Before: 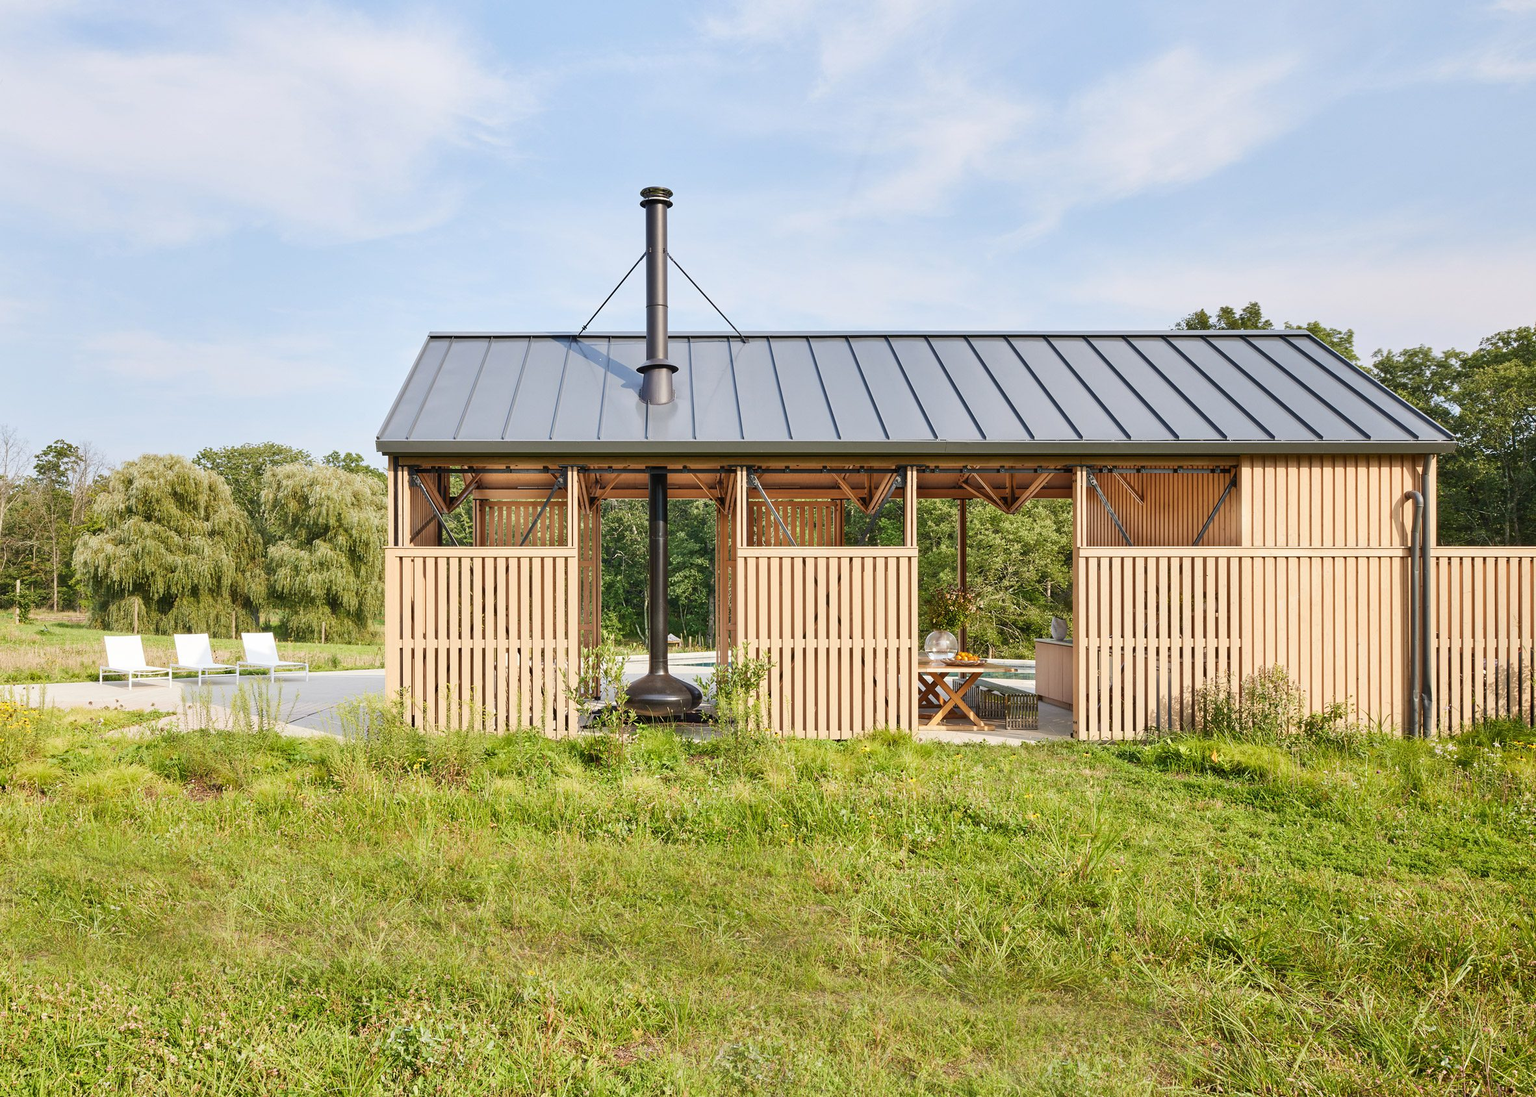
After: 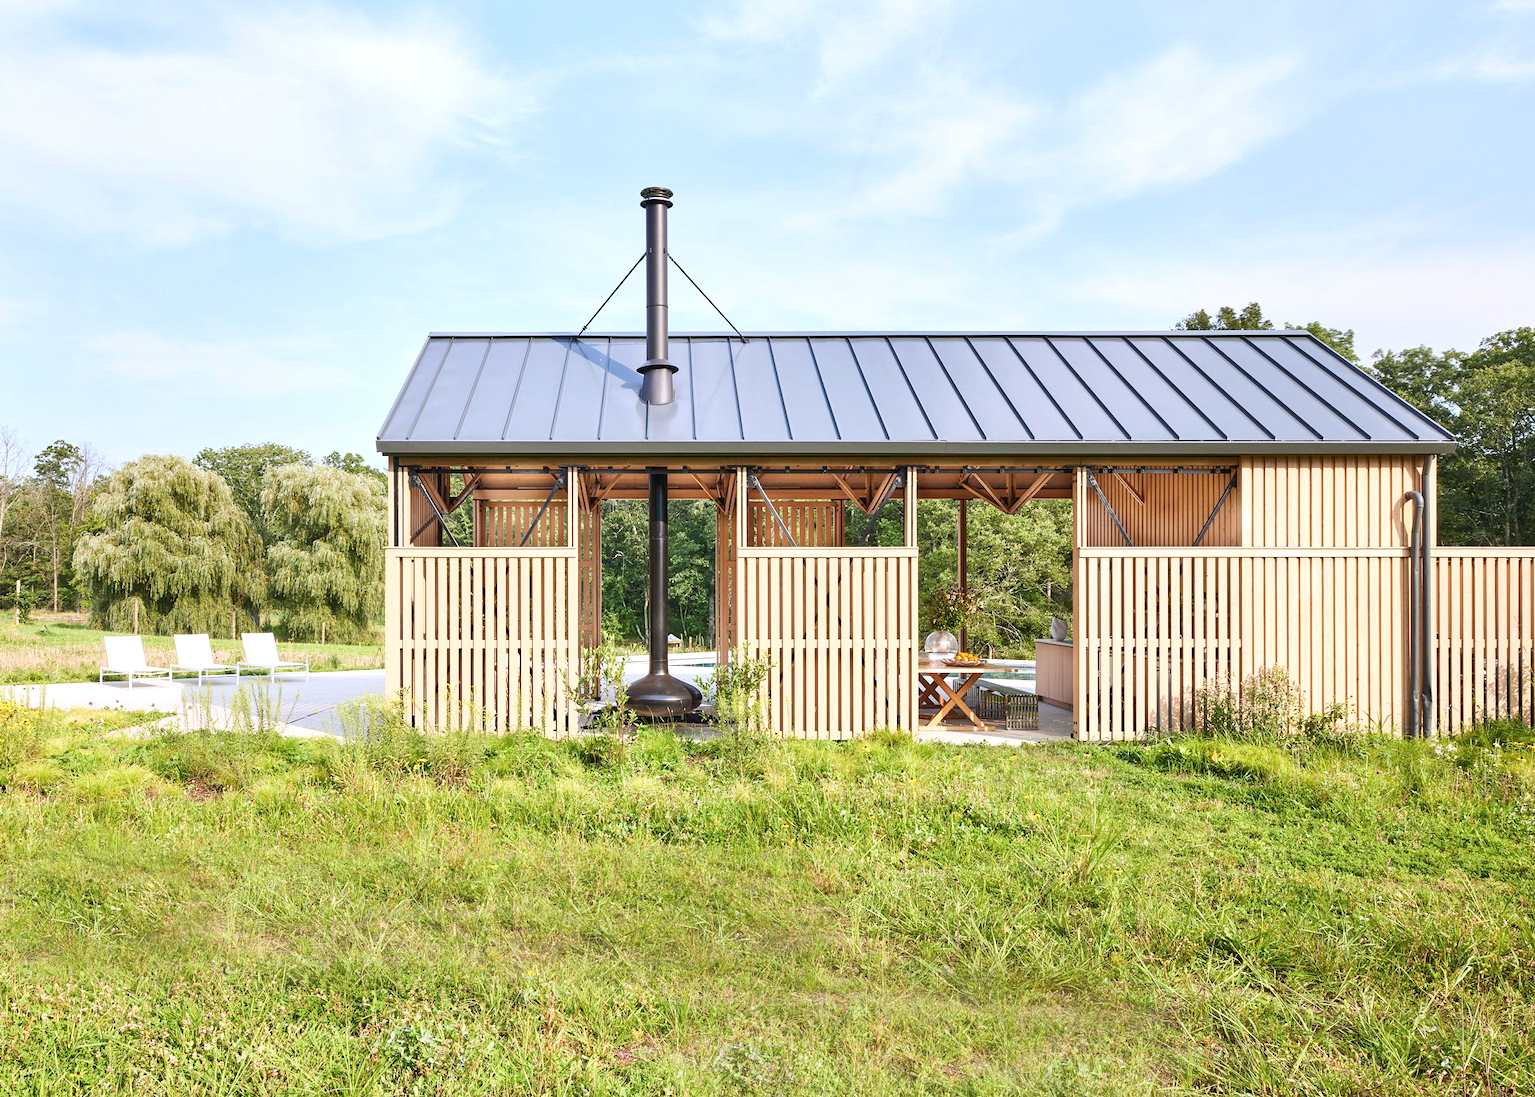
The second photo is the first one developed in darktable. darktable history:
exposure: exposure 0.359 EV, compensate highlight preservation false
color calibration: illuminant as shot in camera, x 0.358, y 0.373, temperature 4628.91 K
contrast brightness saturation: contrast 0.083, saturation 0.025
